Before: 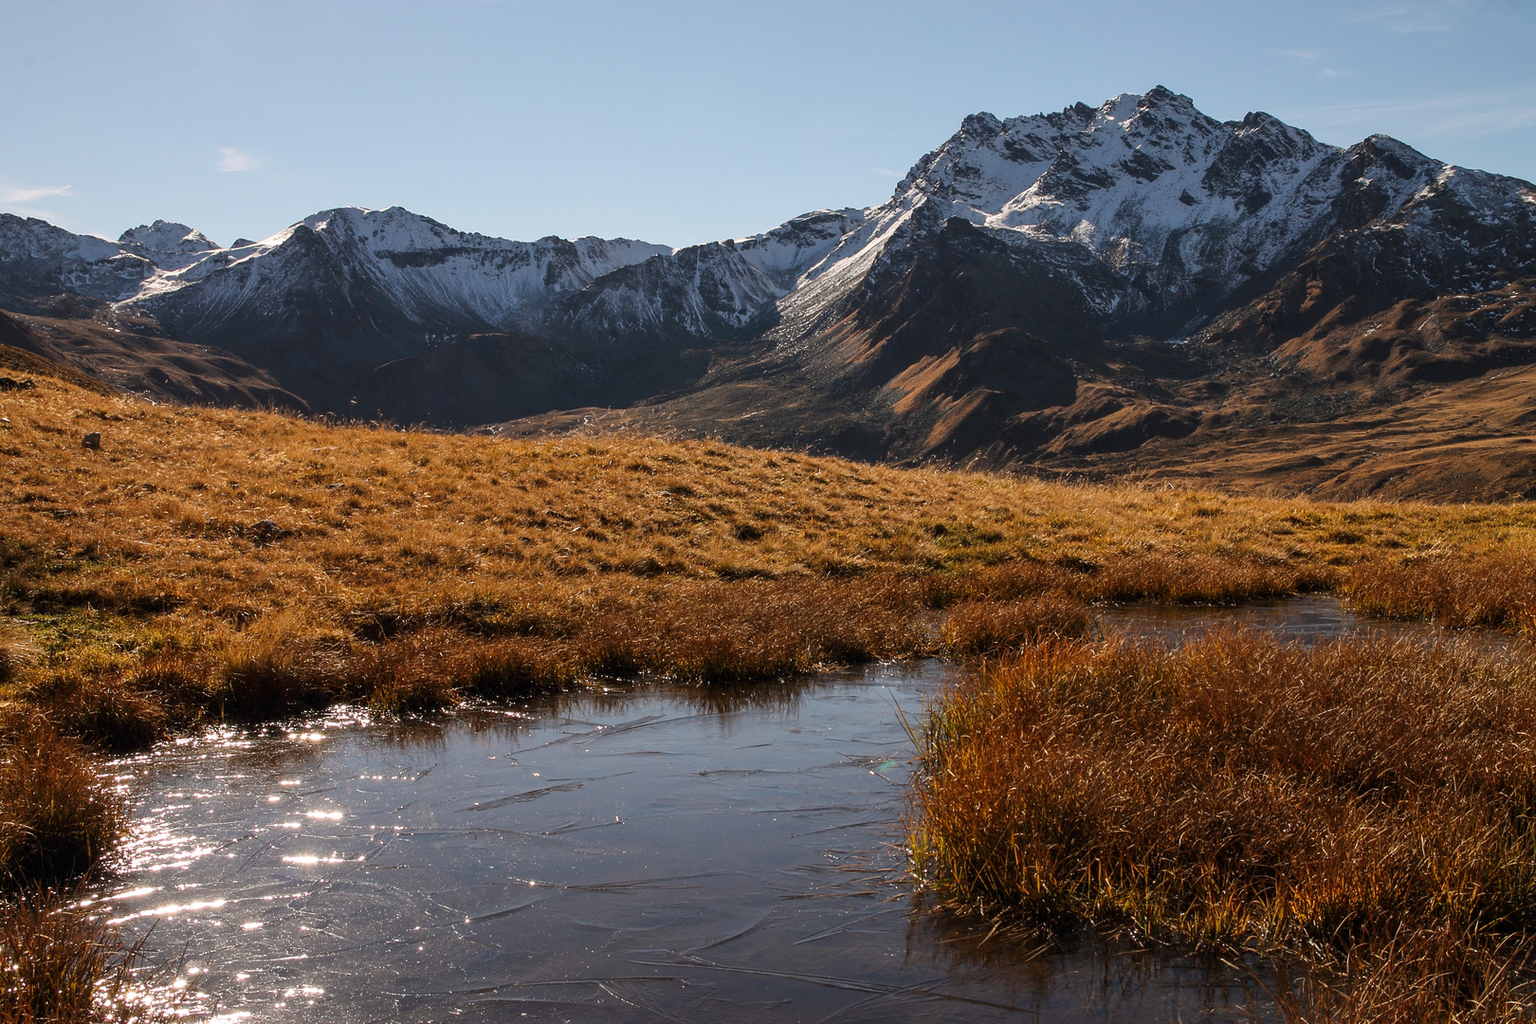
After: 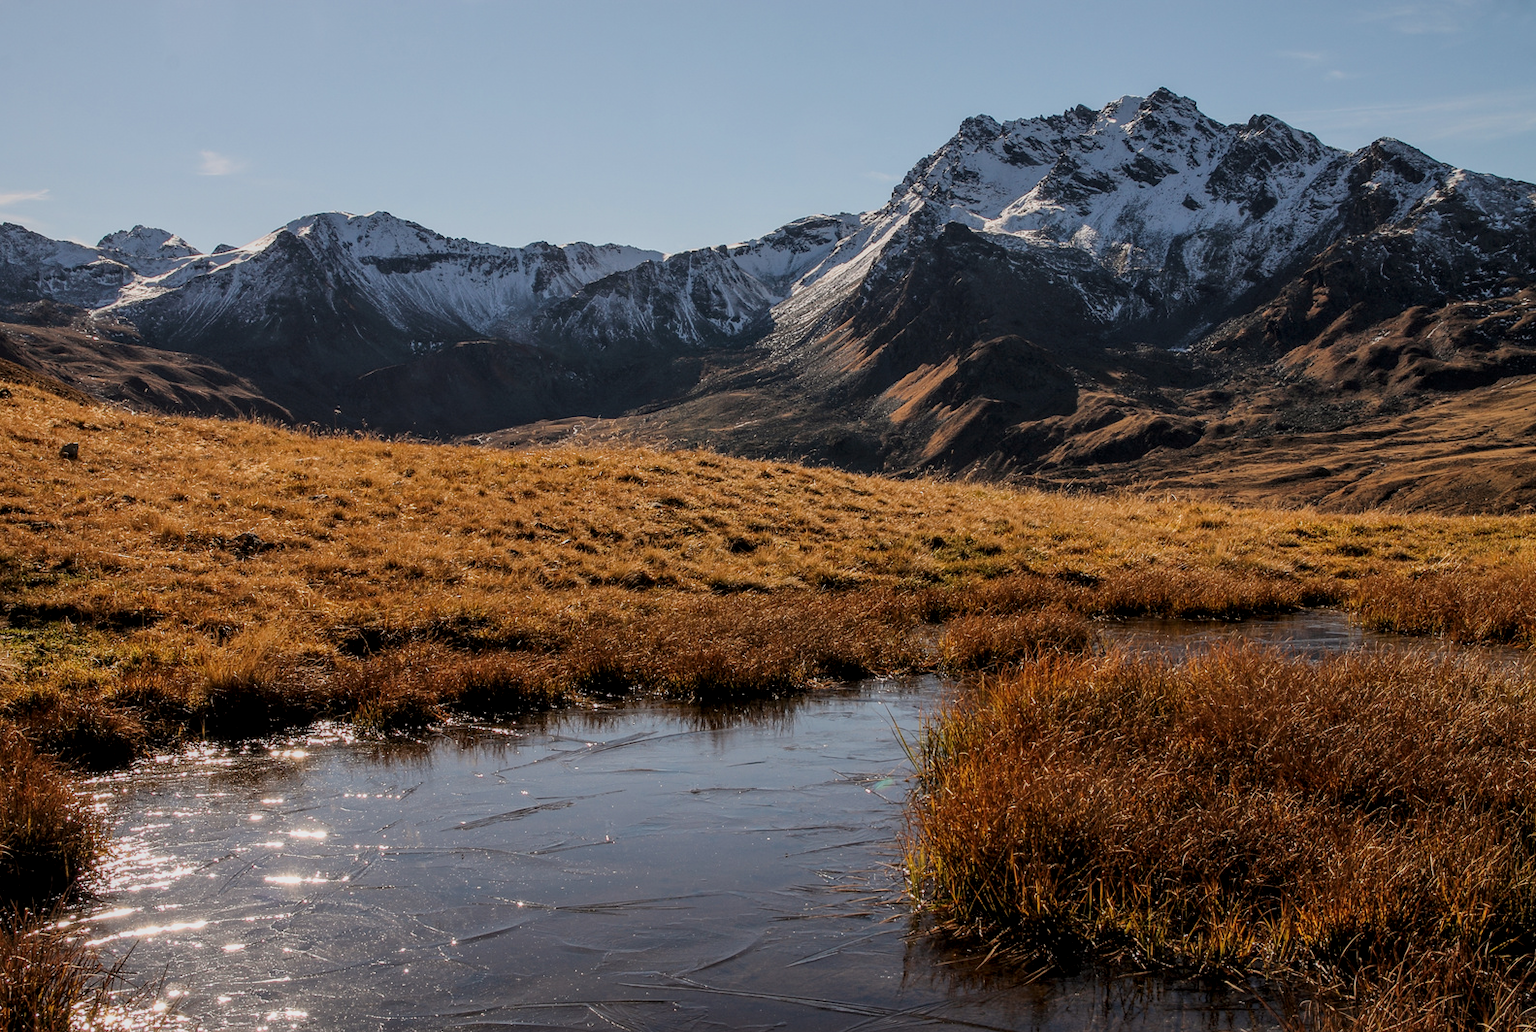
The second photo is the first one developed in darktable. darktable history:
filmic rgb: black relative exposure -8.04 EV, white relative exposure 4.04 EV, threshold 2.97 EV, hardness 4.13, contrast 0.919, color science v6 (2022), enable highlight reconstruction true
local contrast: on, module defaults
crop and rotate: left 1.599%, right 0.658%, bottom 1.44%
